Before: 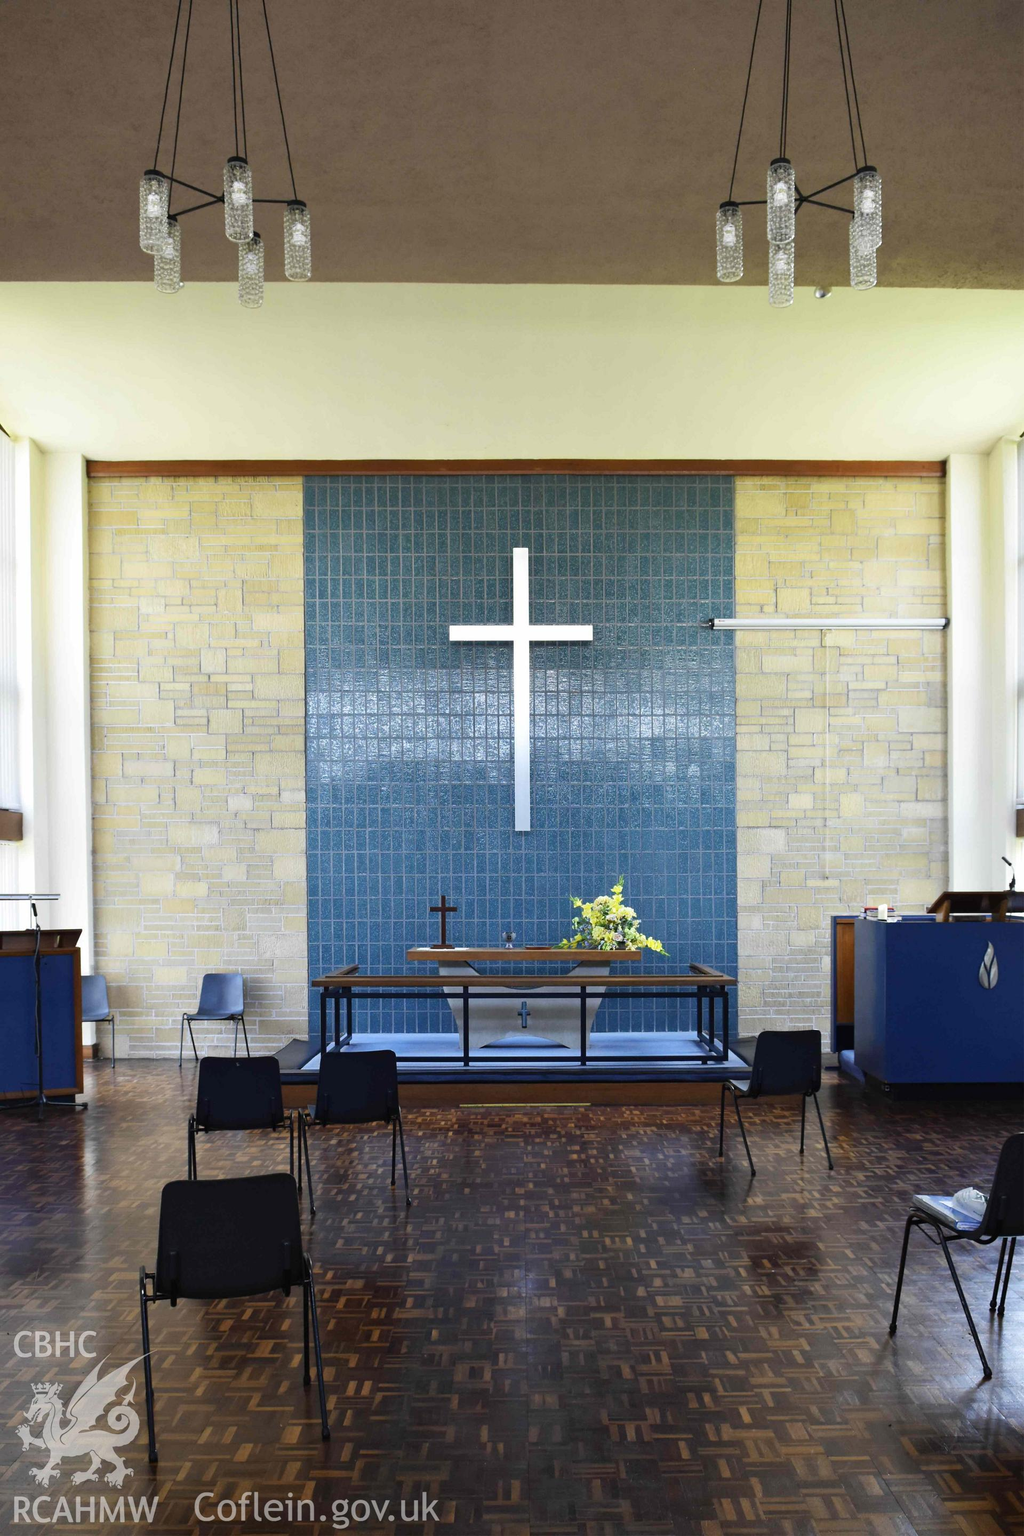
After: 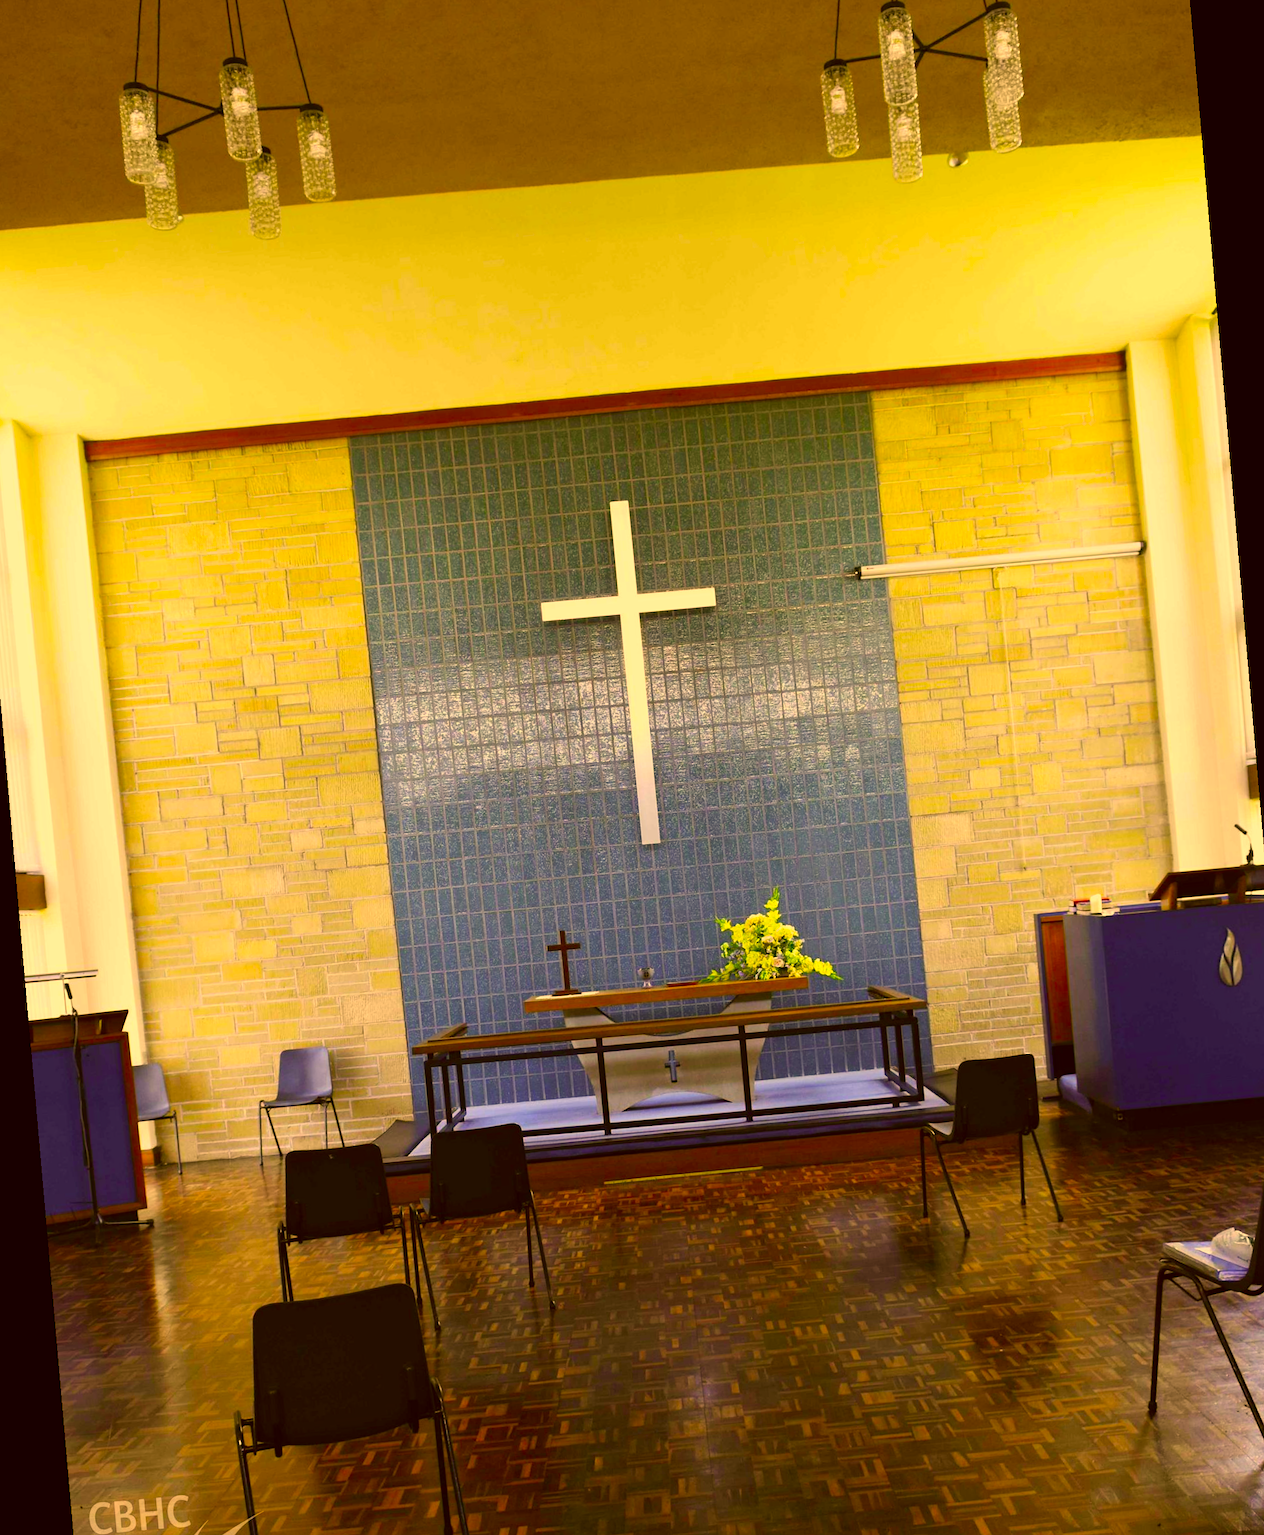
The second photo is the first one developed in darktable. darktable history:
color correction: highlights a* 10.44, highlights b* 30.04, shadows a* 2.73, shadows b* 17.51, saturation 1.72
rotate and perspective: rotation -5°, crop left 0.05, crop right 0.952, crop top 0.11, crop bottom 0.89
exposure: exposure 0 EV, compensate highlight preservation false
